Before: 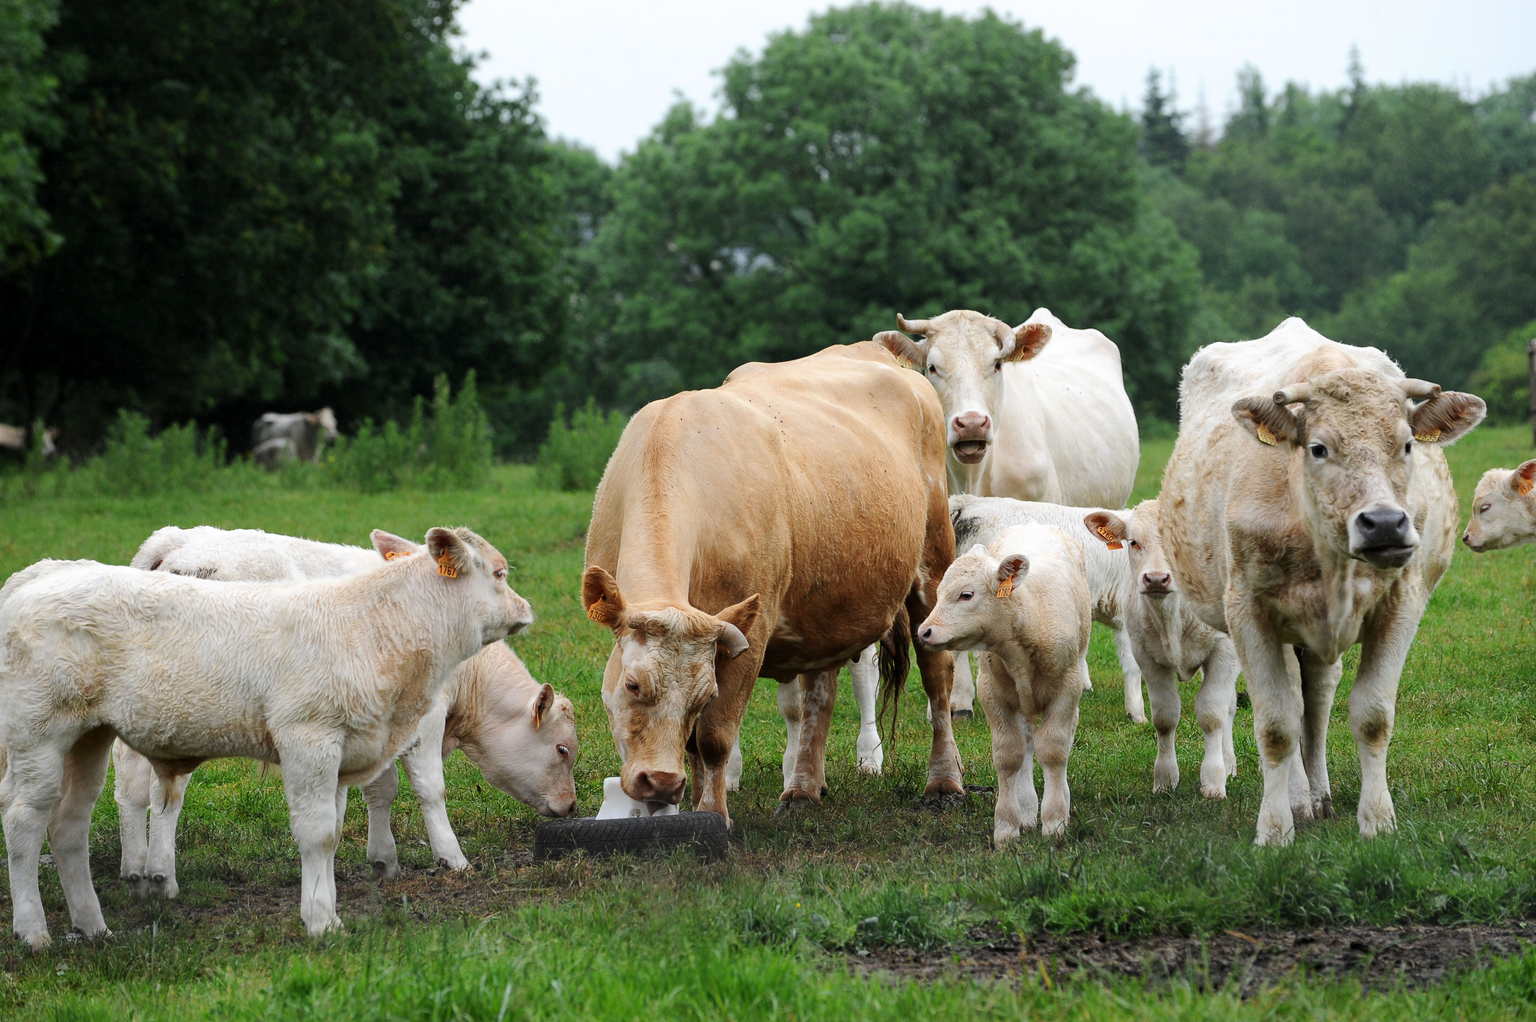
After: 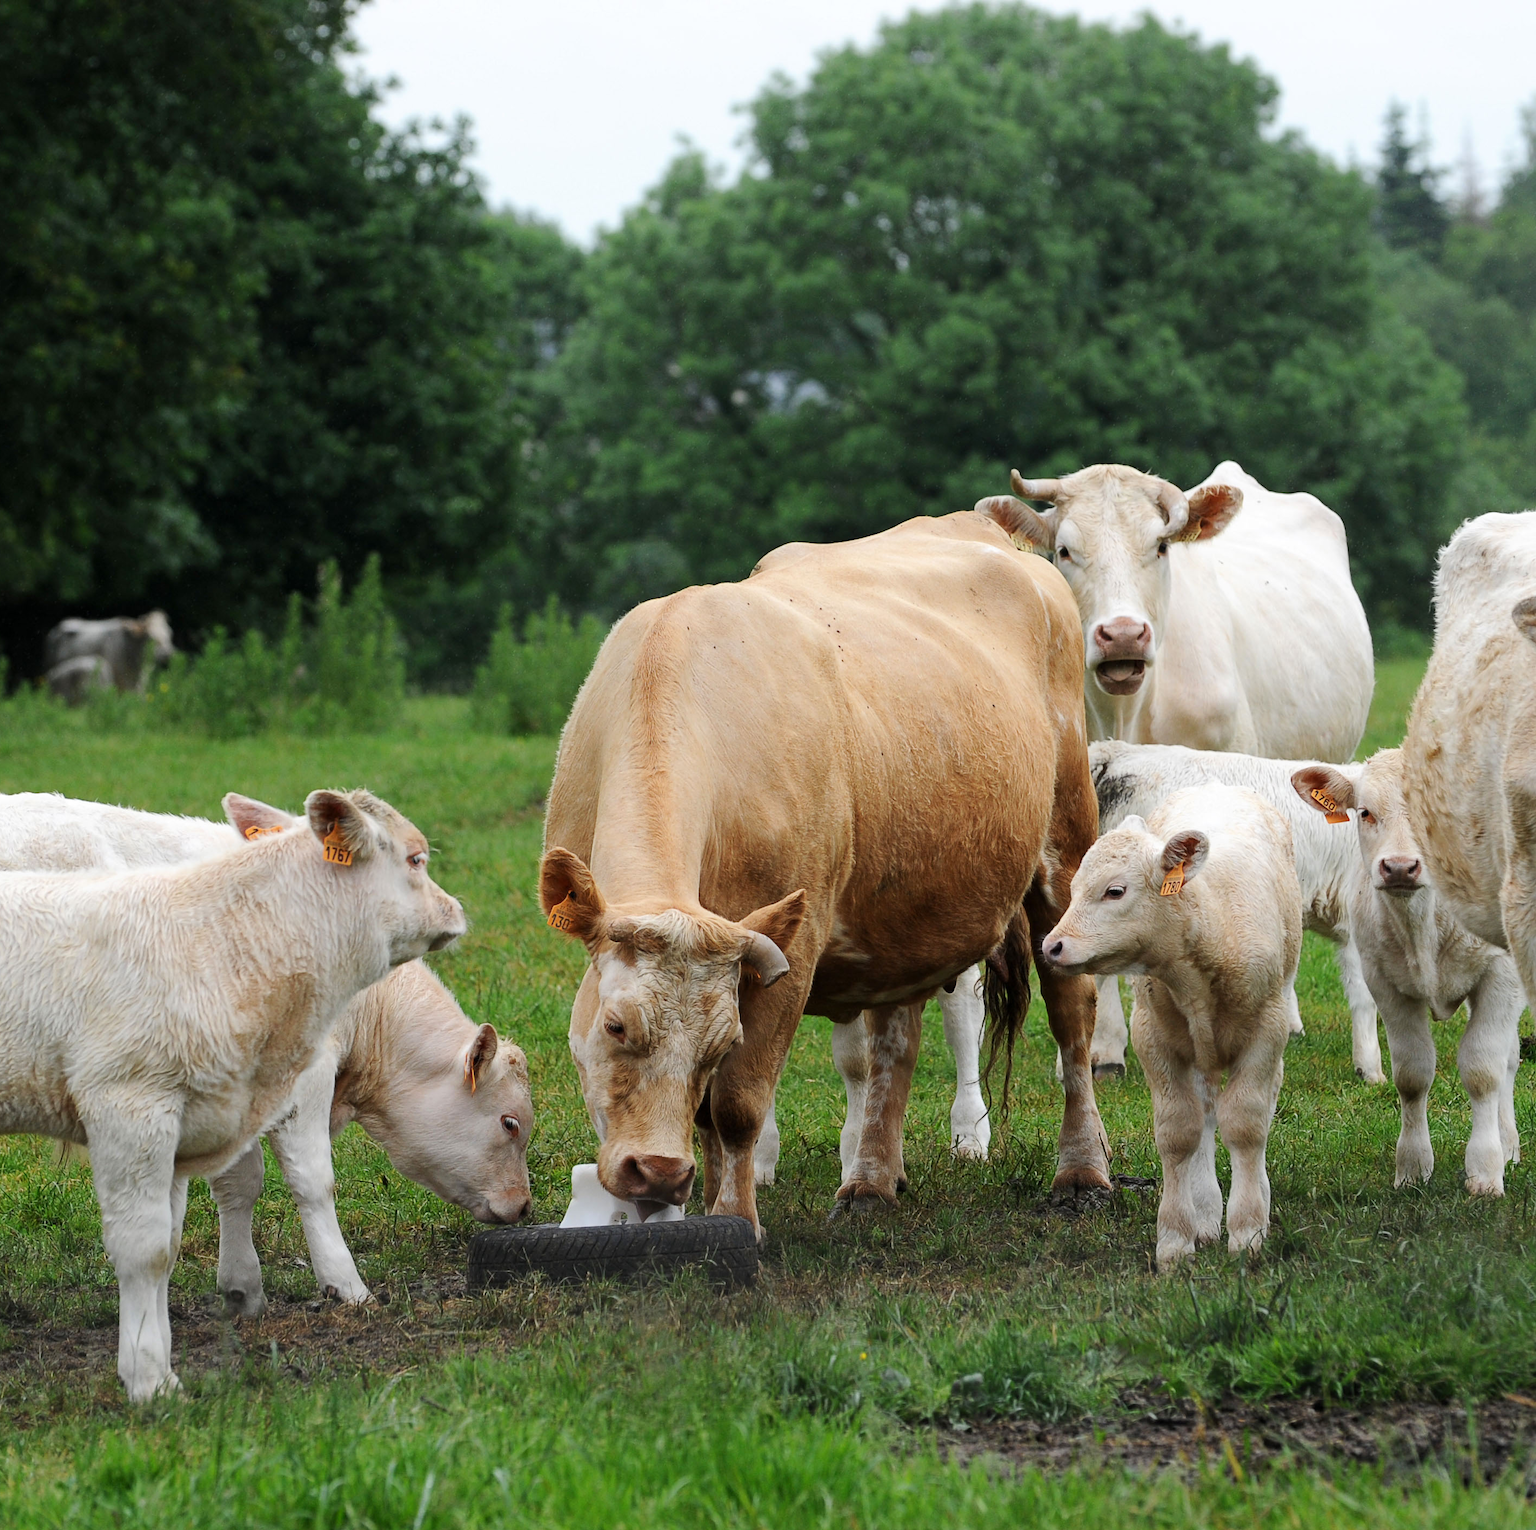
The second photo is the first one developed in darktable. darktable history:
crop and rotate: left 14.463%, right 18.743%
